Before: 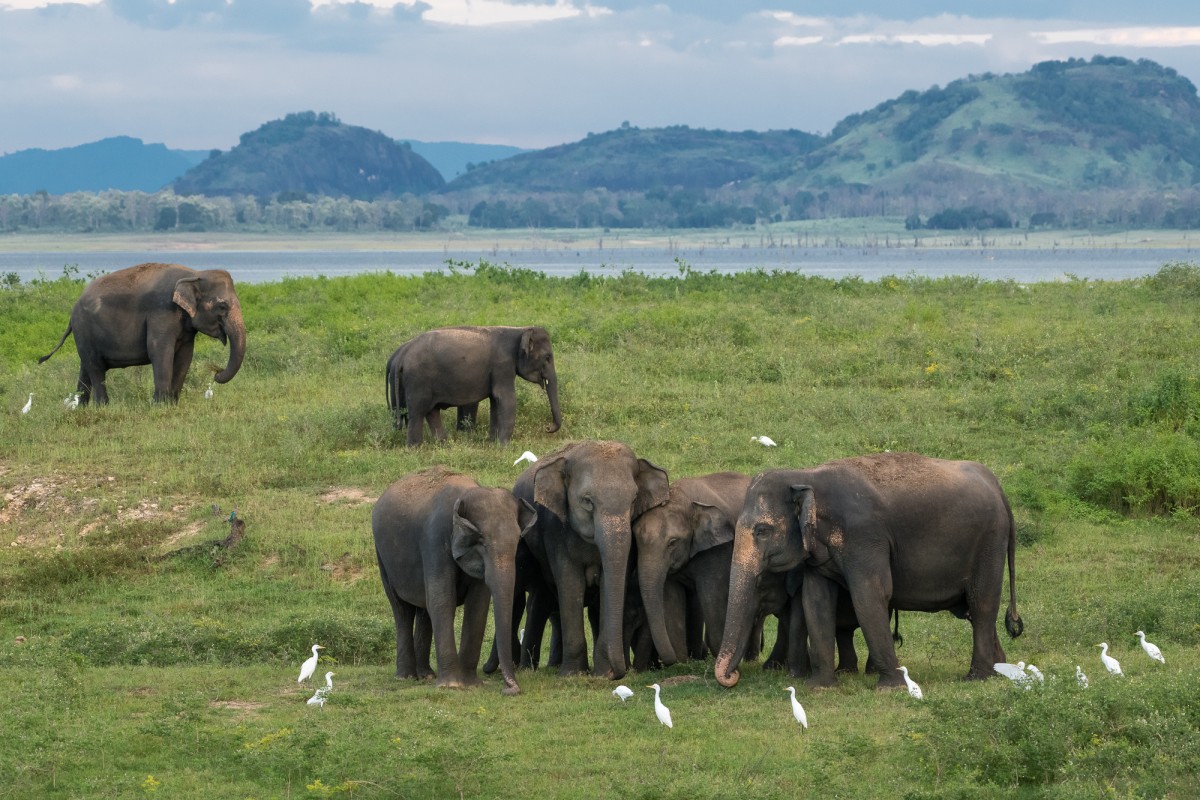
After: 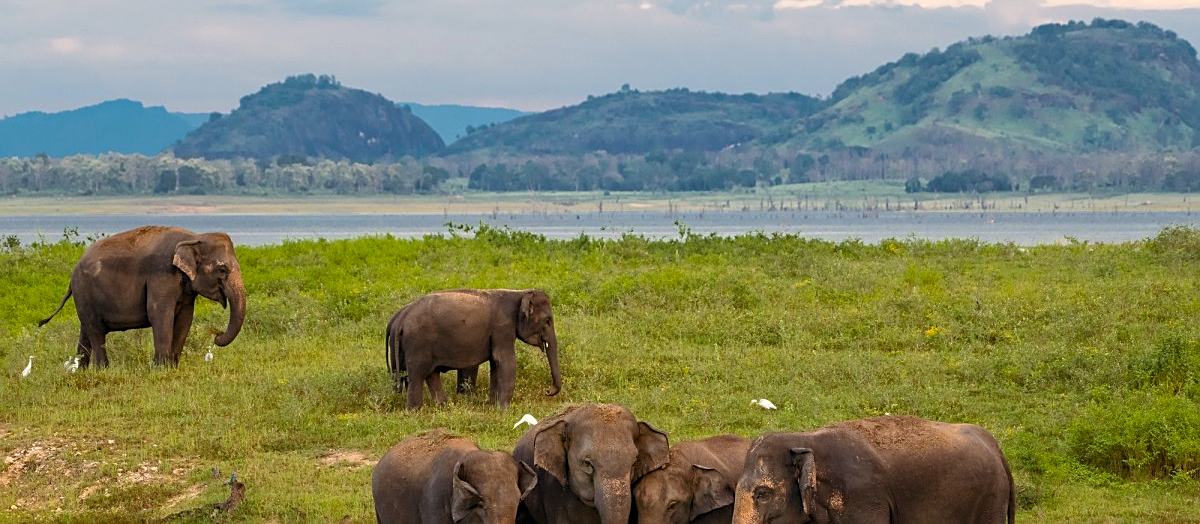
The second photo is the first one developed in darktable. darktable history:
haze removal: compatibility mode true, adaptive false
crop and rotate: top 4.737%, bottom 29.667%
sharpen: on, module defaults
shadows and highlights: shadows 62.29, white point adjustment 0.363, highlights -34.18, compress 83.65%
color balance rgb: shadows lift › chroma 9.676%, shadows lift › hue 43.7°, highlights gain › chroma 2.873%, highlights gain › hue 62.45°, perceptual saturation grading › global saturation 25.022%
